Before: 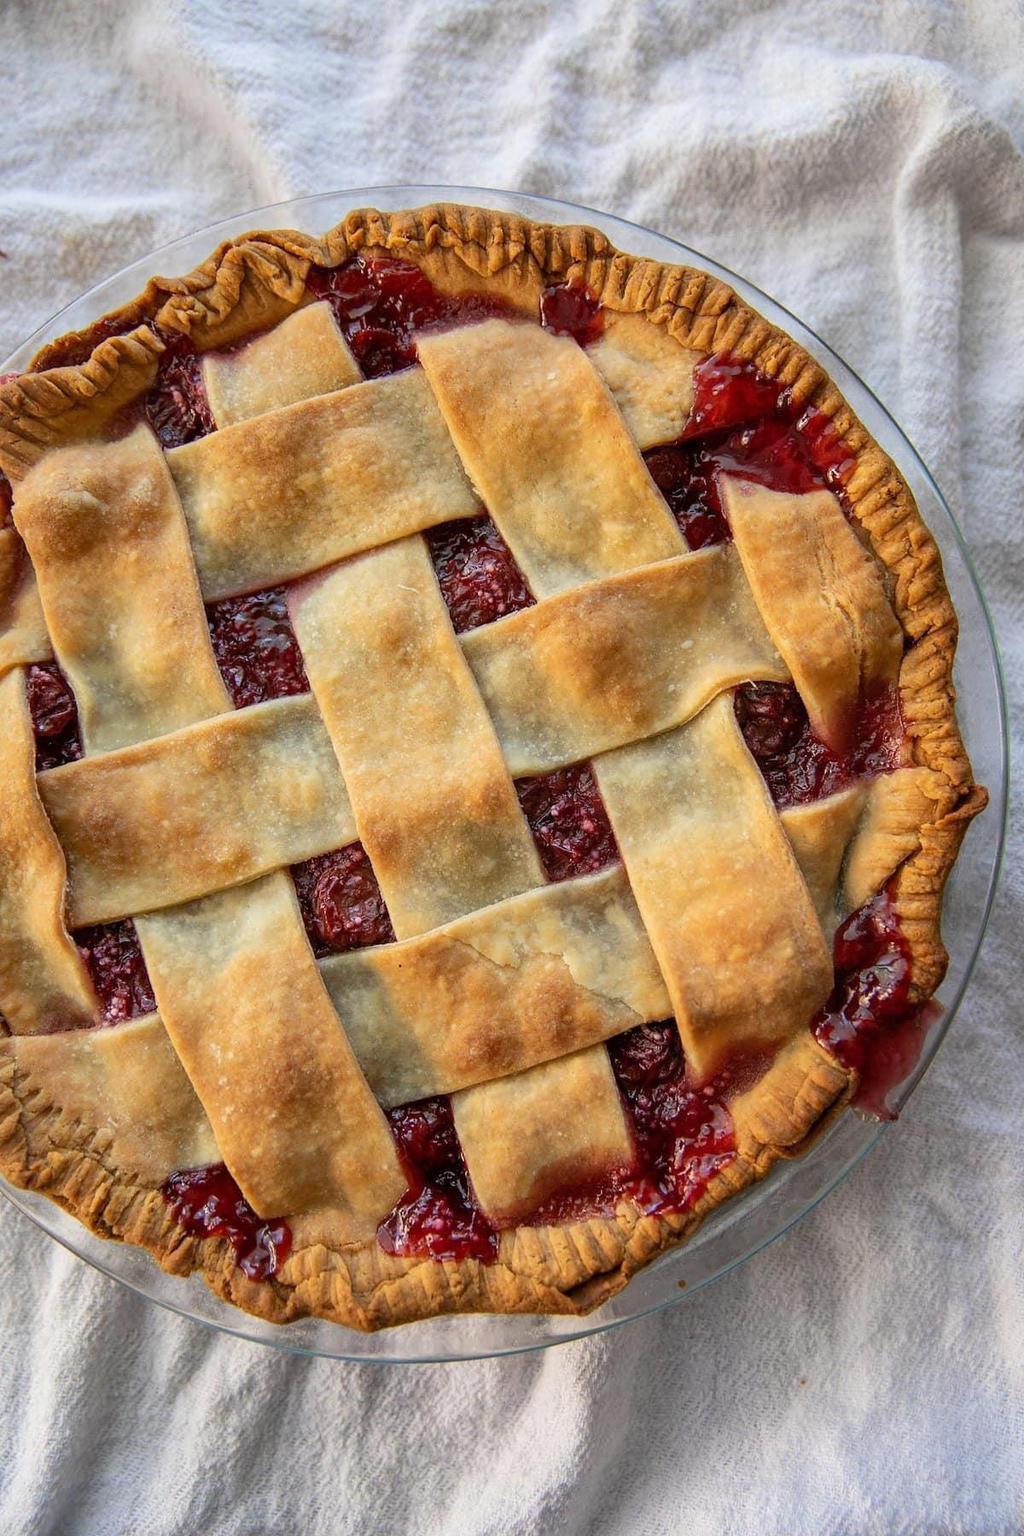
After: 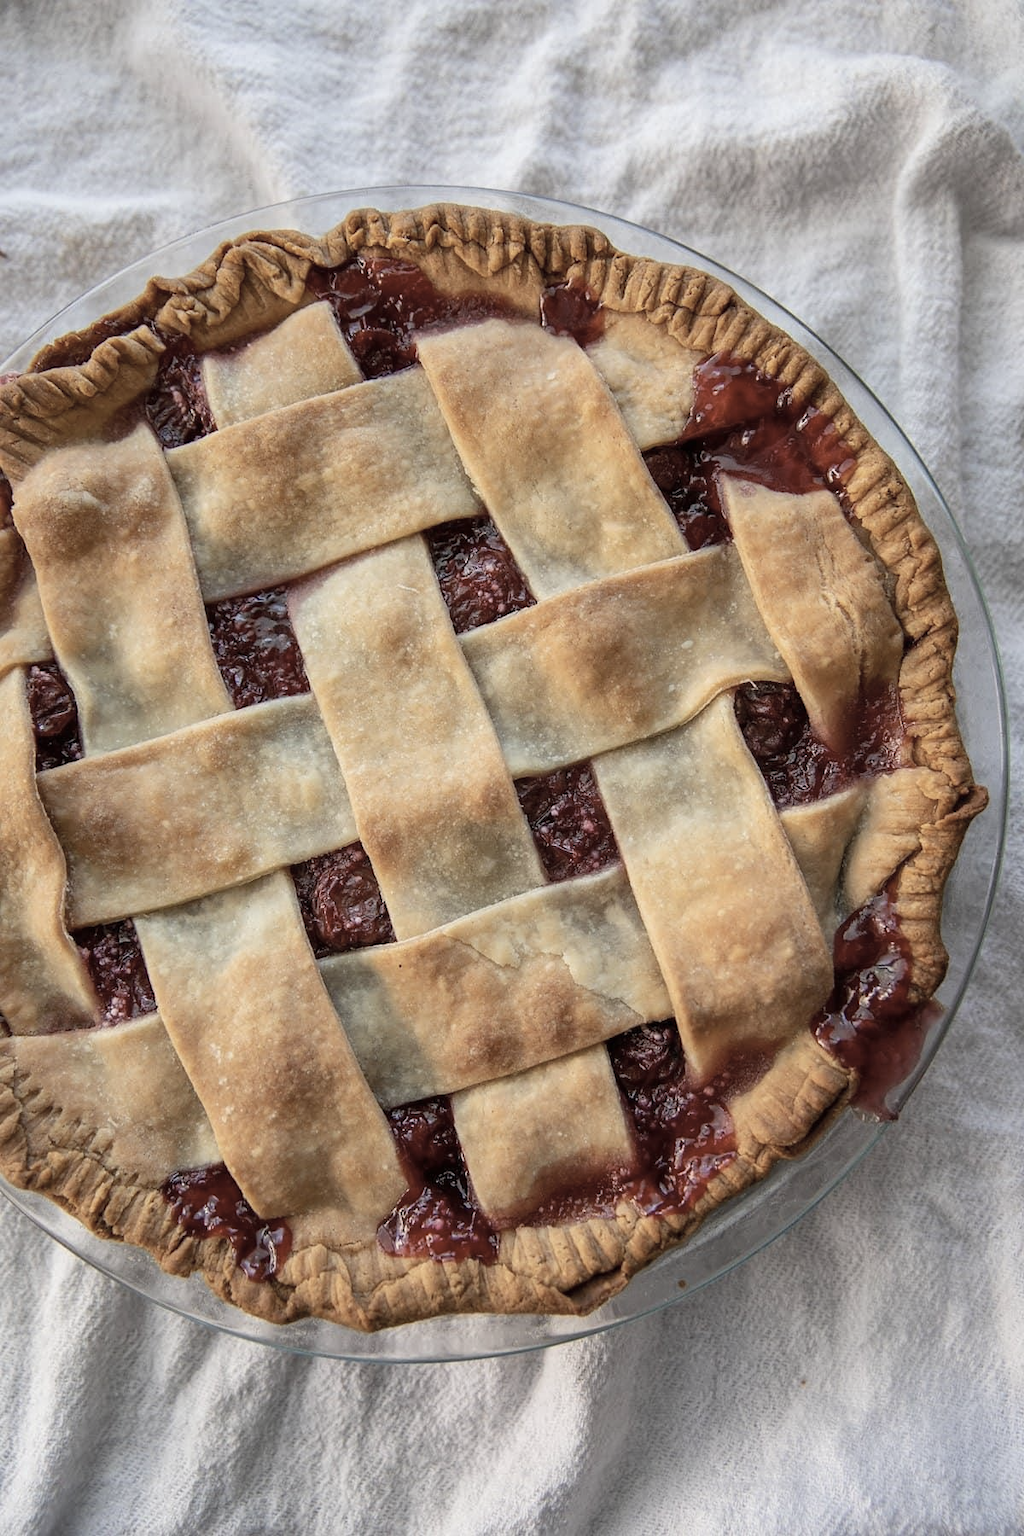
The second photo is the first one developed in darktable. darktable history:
color correction: highlights b* -0.023, saturation 0.557
